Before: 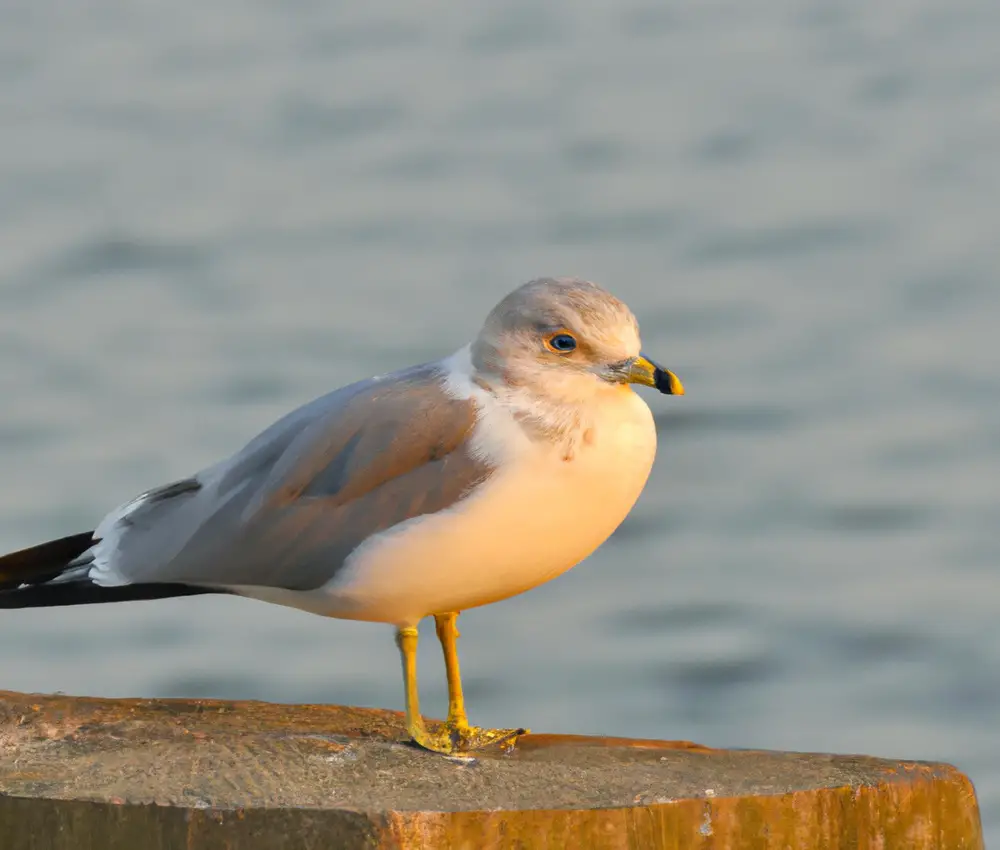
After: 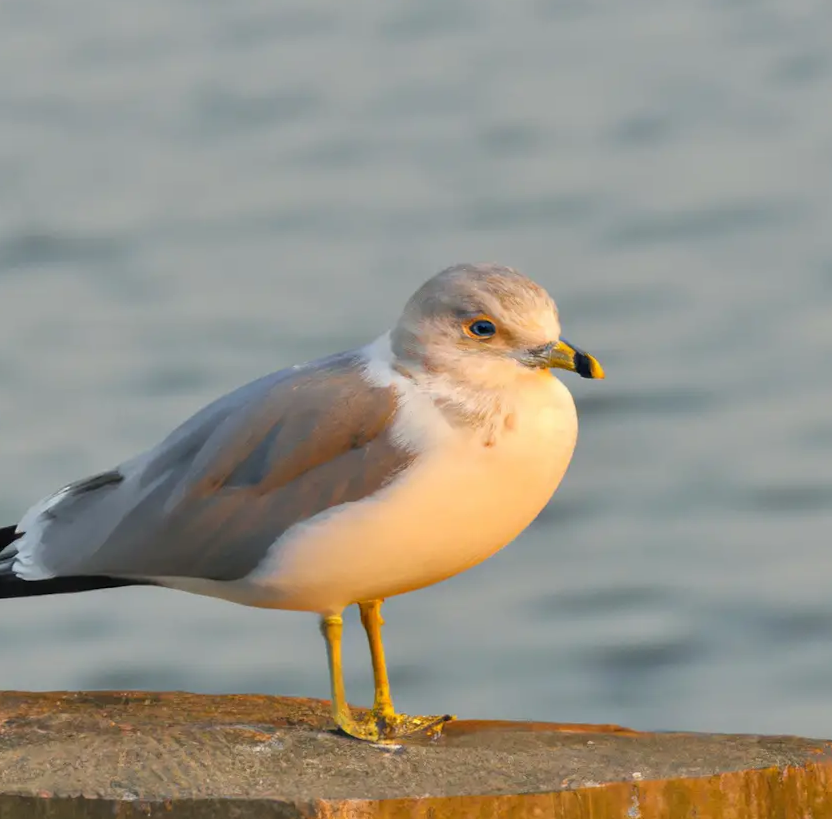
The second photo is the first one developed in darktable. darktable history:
rotate and perspective: rotation -1°, crop left 0.011, crop right 0.989, crop top 0.025, crop bottom 0.975
crop: left 7.598%, right 7.873%
